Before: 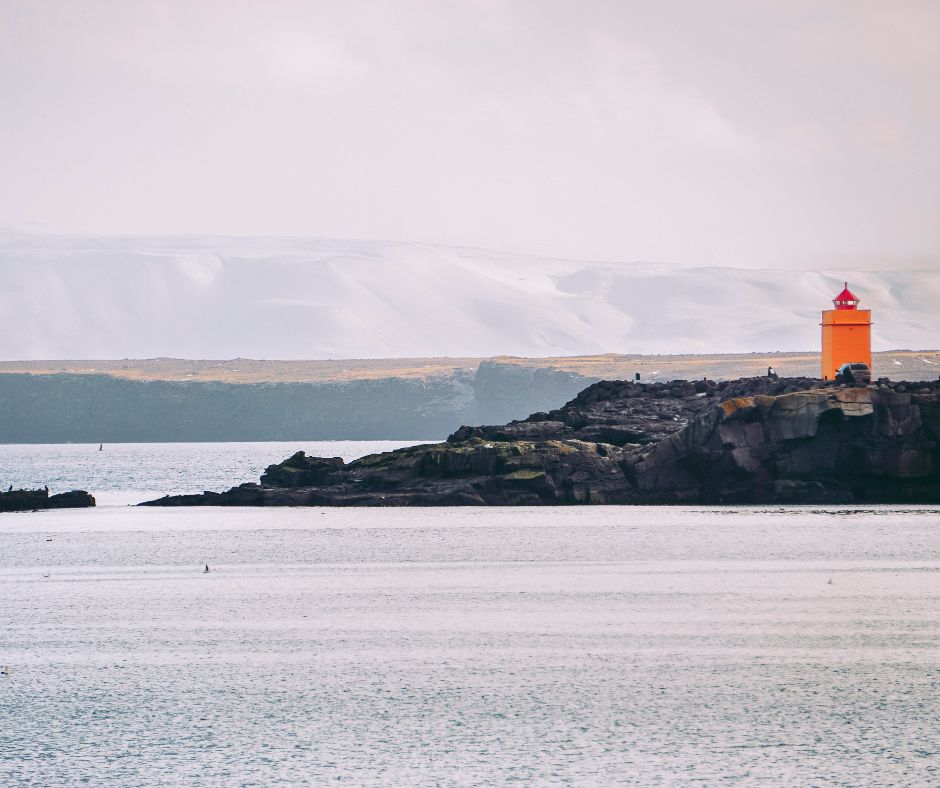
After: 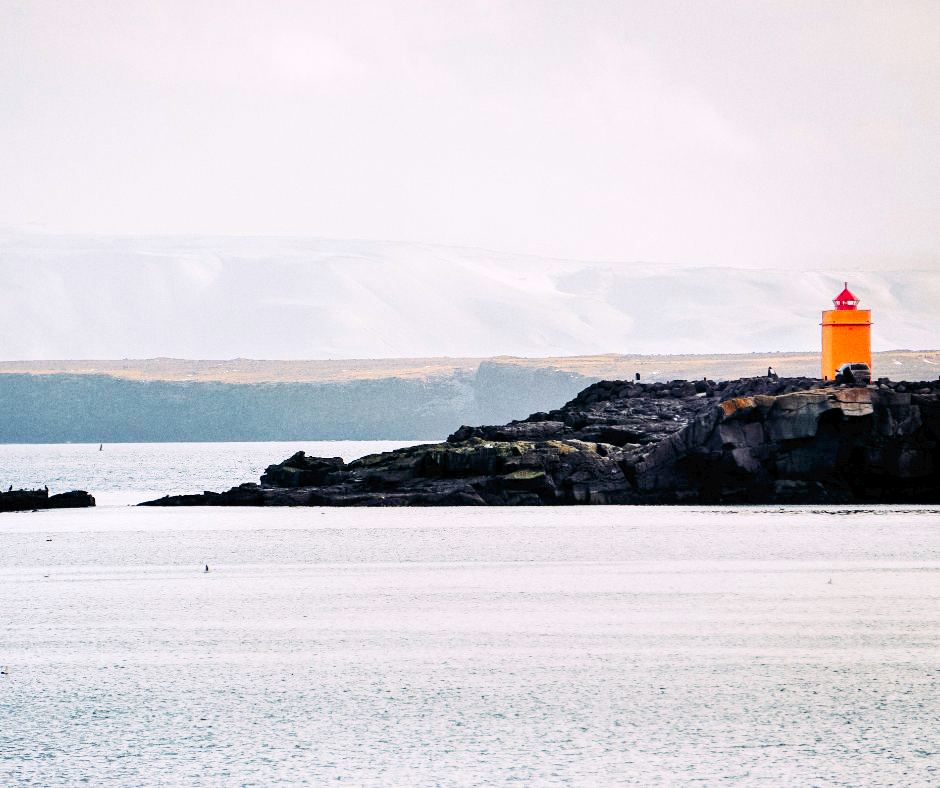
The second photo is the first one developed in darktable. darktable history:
rgb levels: levels [[0.013, 0.434, 0.89], [0, 0.5, 1], [0, 0.5, 1]]
grain: coarseness 0.09 ISO
tone curve: curves: ch0 [(0, 0) (0.003, 0.016) (0.011, 0.016) (0.025, 0.016) (0.044, 0.016) (0.069, 0.016) (0.1, 0.026) (0.136, 0.047) (0.177, 0.088) (0.224, 0.14) (0.277, 0.2) (0.335, 0.276) (0.399, 0.37) (0.468, 0.47) (0.543, 0.583) (0.623, 0.698) (0.709, 0.779) (0.801, 0.858) (0.898, 0.929) (1, 1)], preserve colors none
